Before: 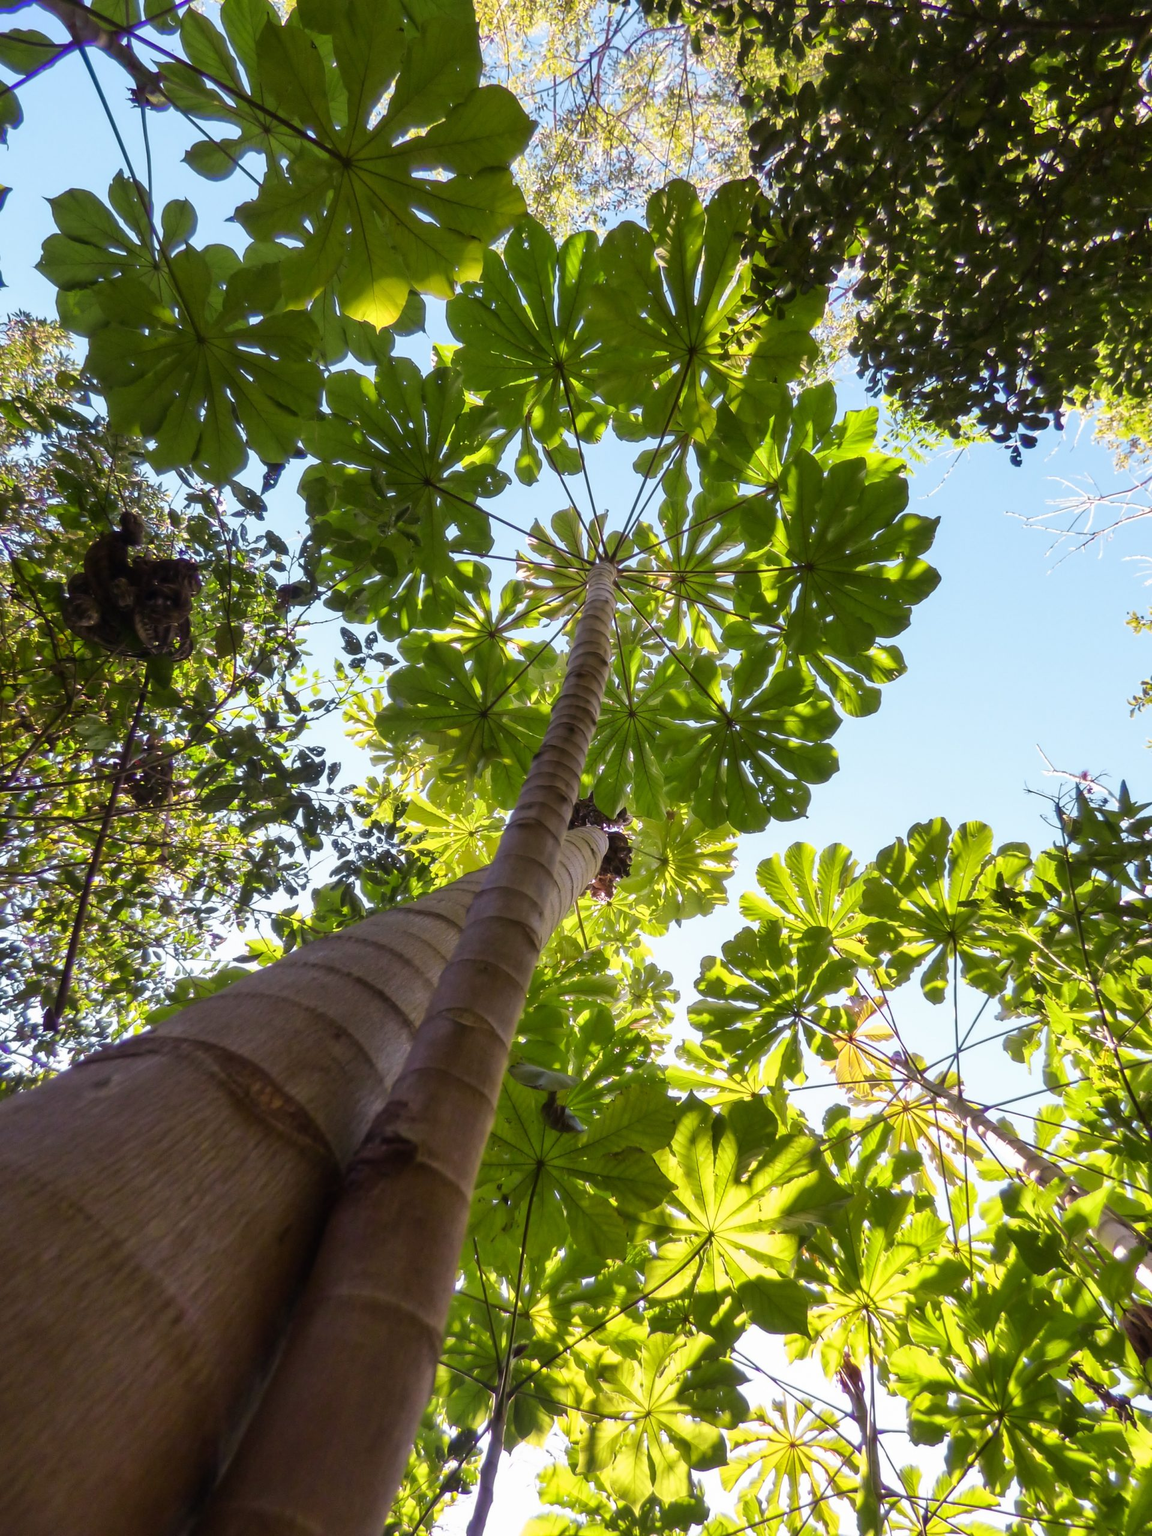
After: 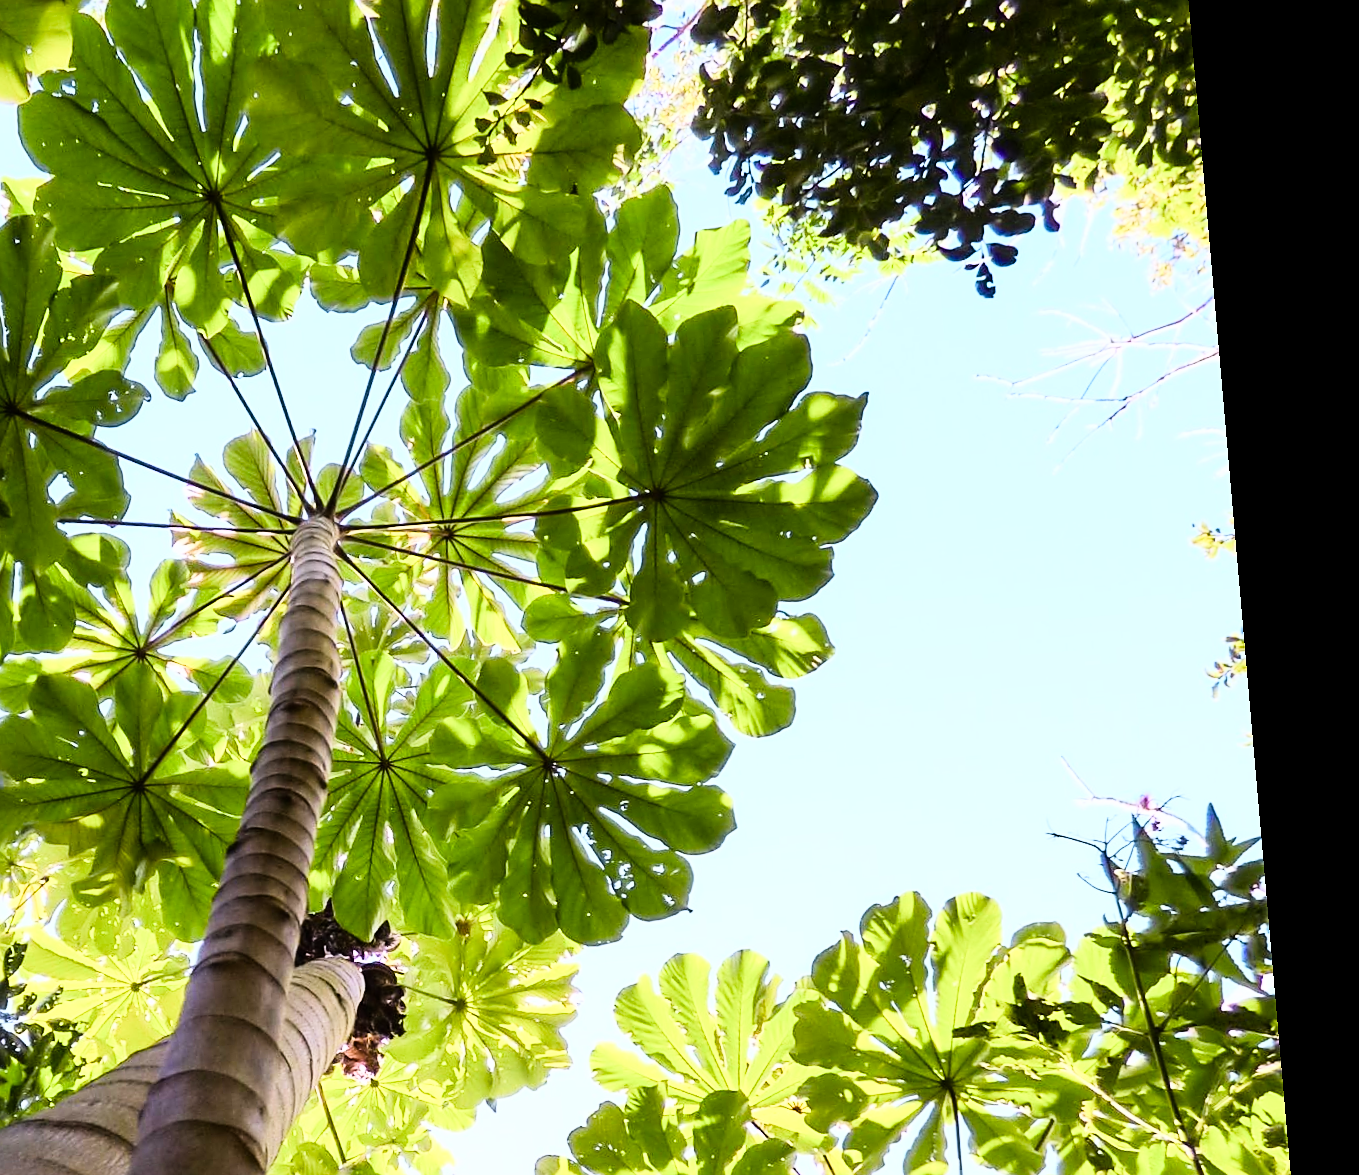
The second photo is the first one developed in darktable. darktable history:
color balance rgb: shadows lift › chroma 1%, shadows lift › hue 113°, highlights gain › chroma 0.2%, highlights gain › hue 333°, perceptual saturation grading › global saturation 20%, perceptual saturation grading › highlights -50%, perceptual saturation grading › shadows 25%, contrast -10%
crop: left 36.005%, top 18.293%, right 0.31%, bottom 38.444%
white balance: red 0.976, blue 1.04
rotate and perspective: rotation -4.98°, automatic cropping off
sharpen: on, module defaults
rgb curve: curves: ch0 [(0, 0) (0.21, 0.15) (0.24, 0.21) (0.5, 0.75) (0.75, 0.96) (0.89, 0.99) (1, 1)]; ch1 [(0, 0.02) (0.21, 0.13) (0.25, 0.2) (0.5, 0.67) (0.75, 0.9) (0.89, 0.97) (1, 1)]; ch2 [(0, 0.02) (0.21, 0.13) (0.25, 0.2) (0.5, 0.67) (0.75, 0.9) (0.89, 0.97) (1, 1)], compensate middle gray true
